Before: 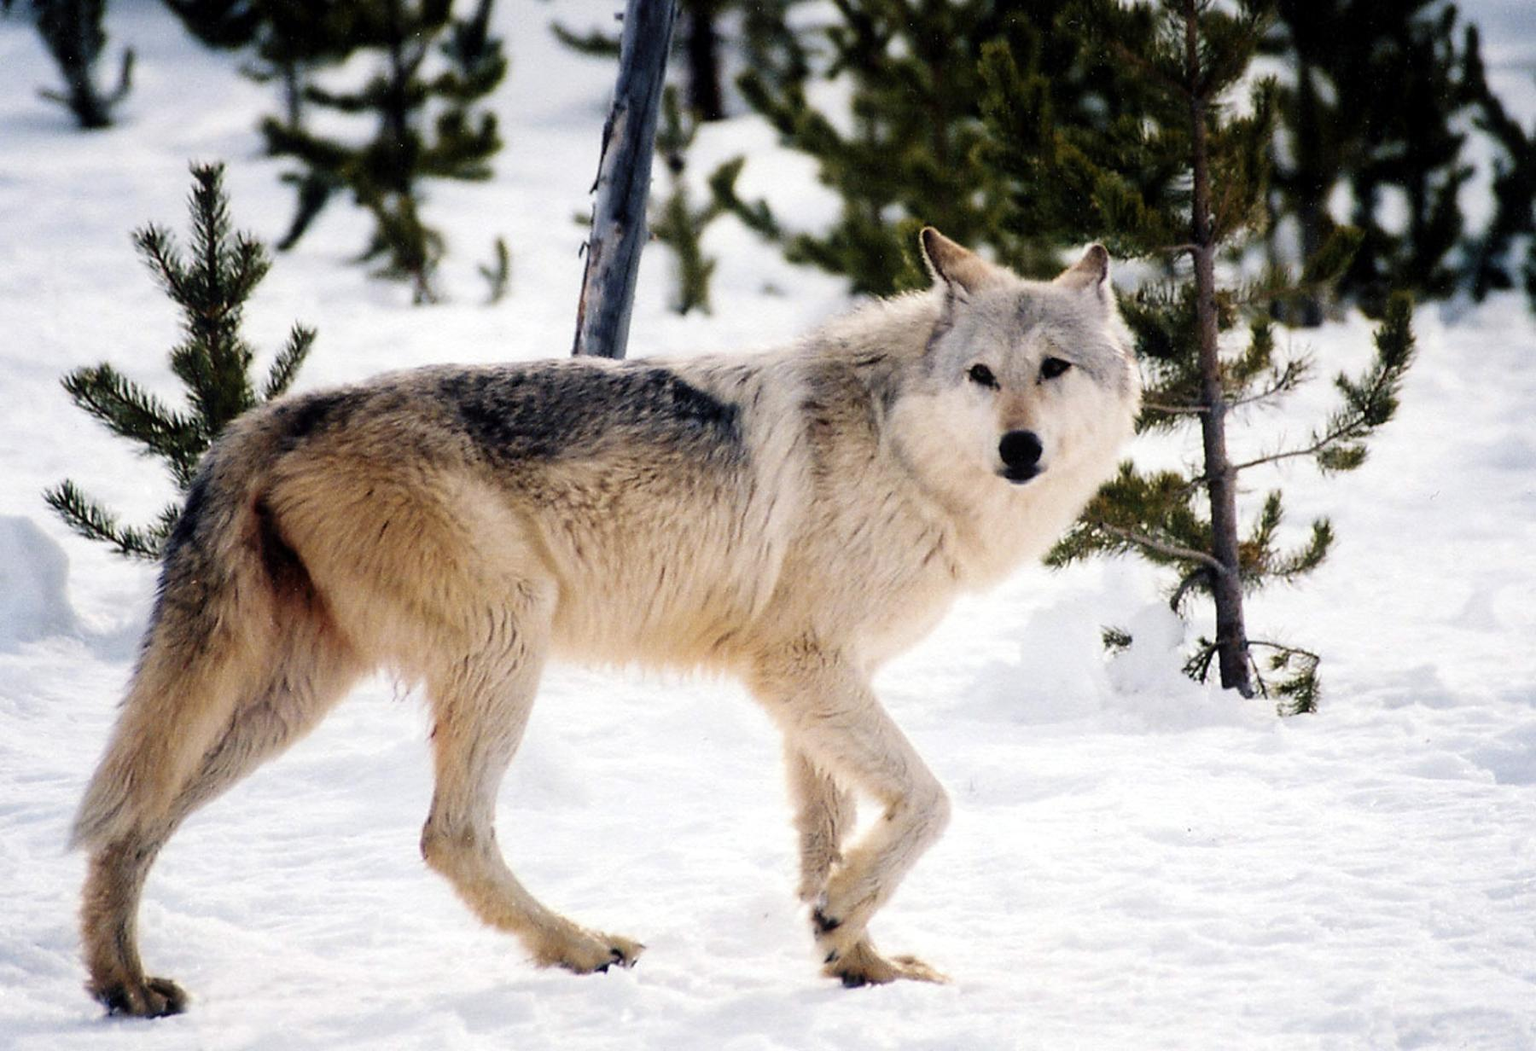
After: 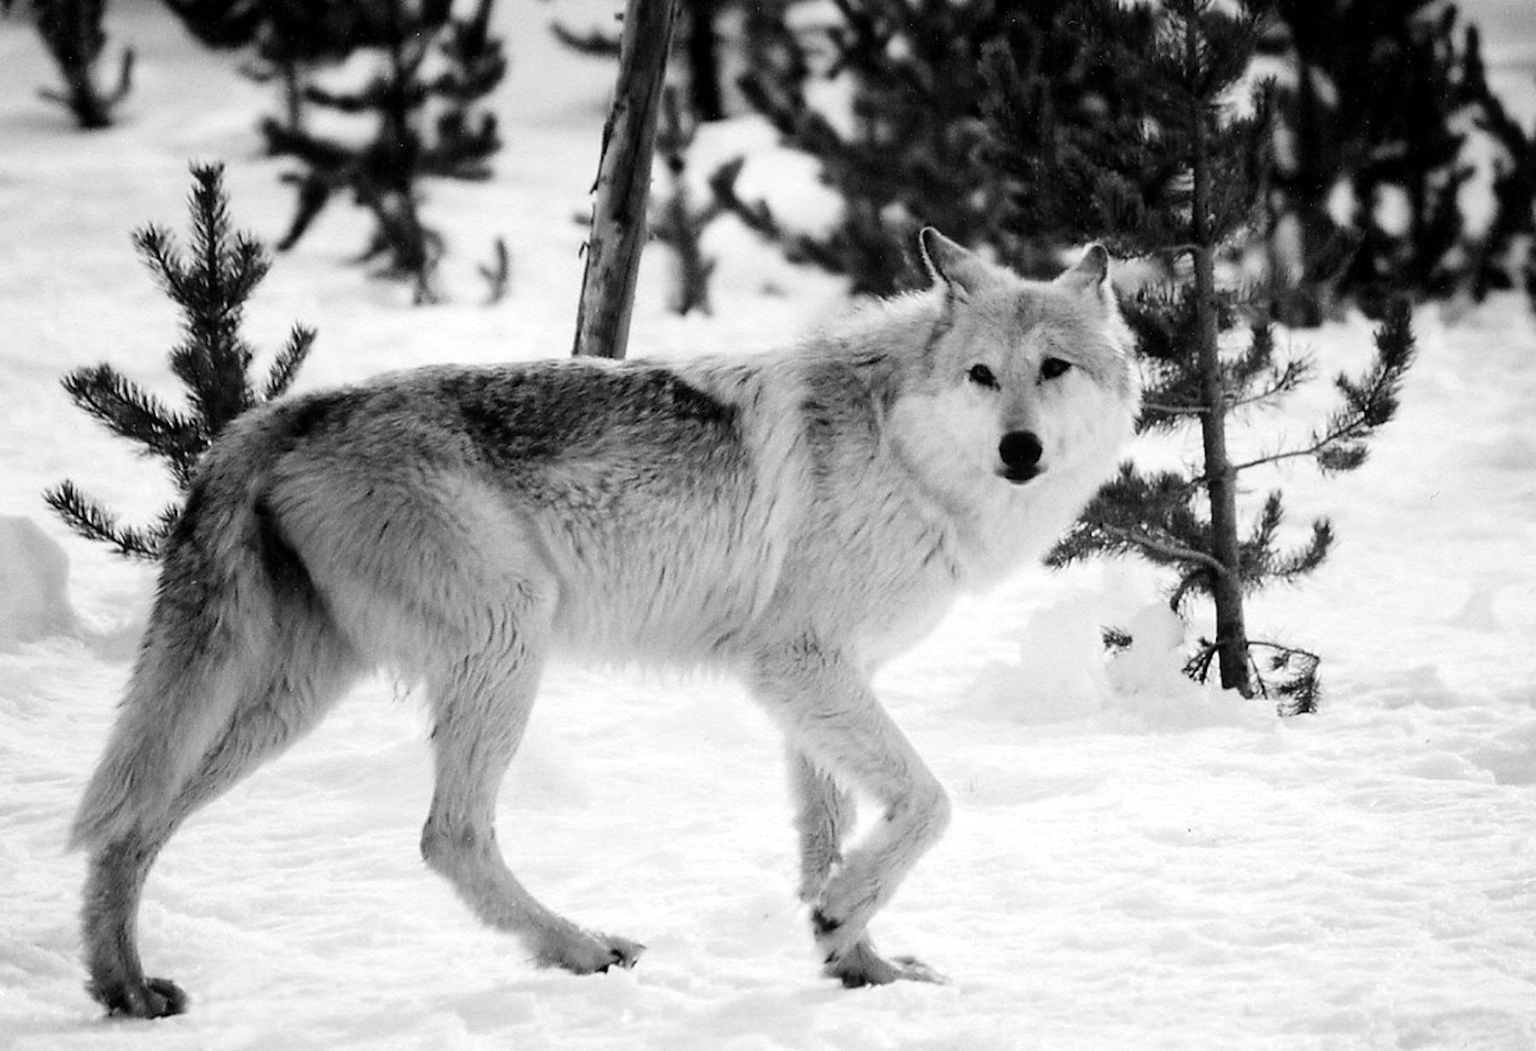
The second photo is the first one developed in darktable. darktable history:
color balance rgb: perceptual saturation grading › global saturation 20%, perceptual saturation grading › highlights -25%, perceptual saturation grading › shadows 25%
monochrome: on, module defaults
